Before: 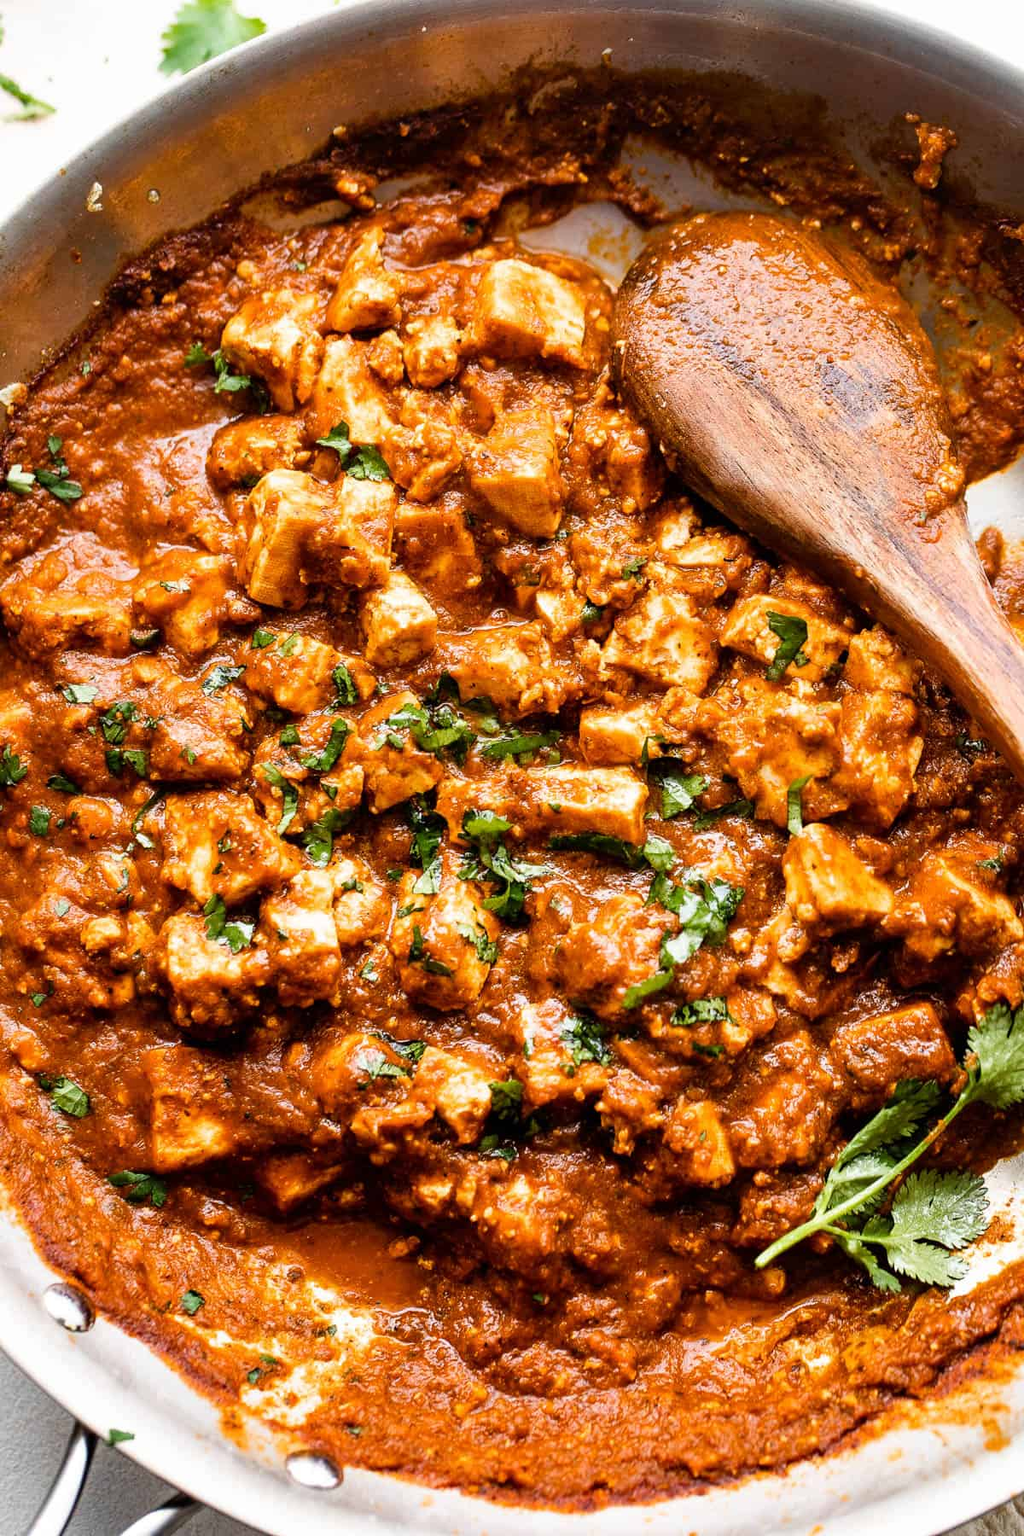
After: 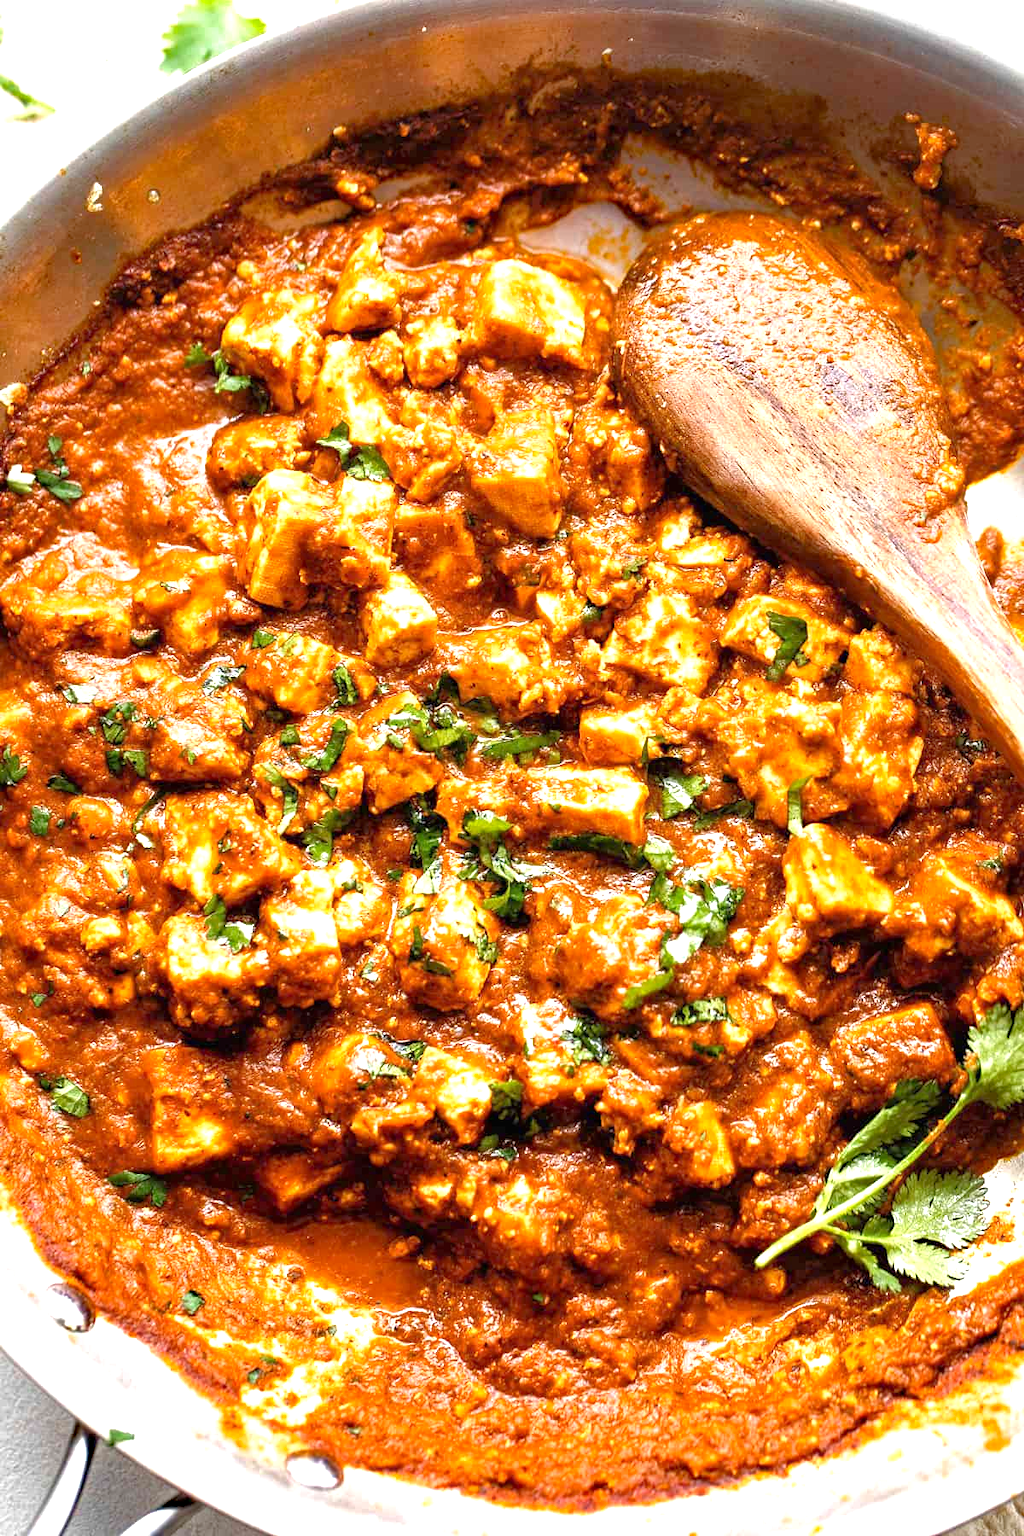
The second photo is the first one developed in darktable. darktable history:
exposure: black level correction 0, exposure 1.106 EV, compensate exposure bias true, compensate highlight preservation false
haze removal: compatibility mode true, adaptive false
tone equalizer: -8 EV 0.215 EV, -7 EV 0.422 EV, -6 EV 0.429 EV, -5 EV 0.25 EV, -3 EV -0.278 EV, -2 EV -0.397 EV, -1 EV -0.437 EV, +0 EV -0.276 EV, edges refinement/feathering 500, mask exposure compensation -1.57 EV, preserve details no
